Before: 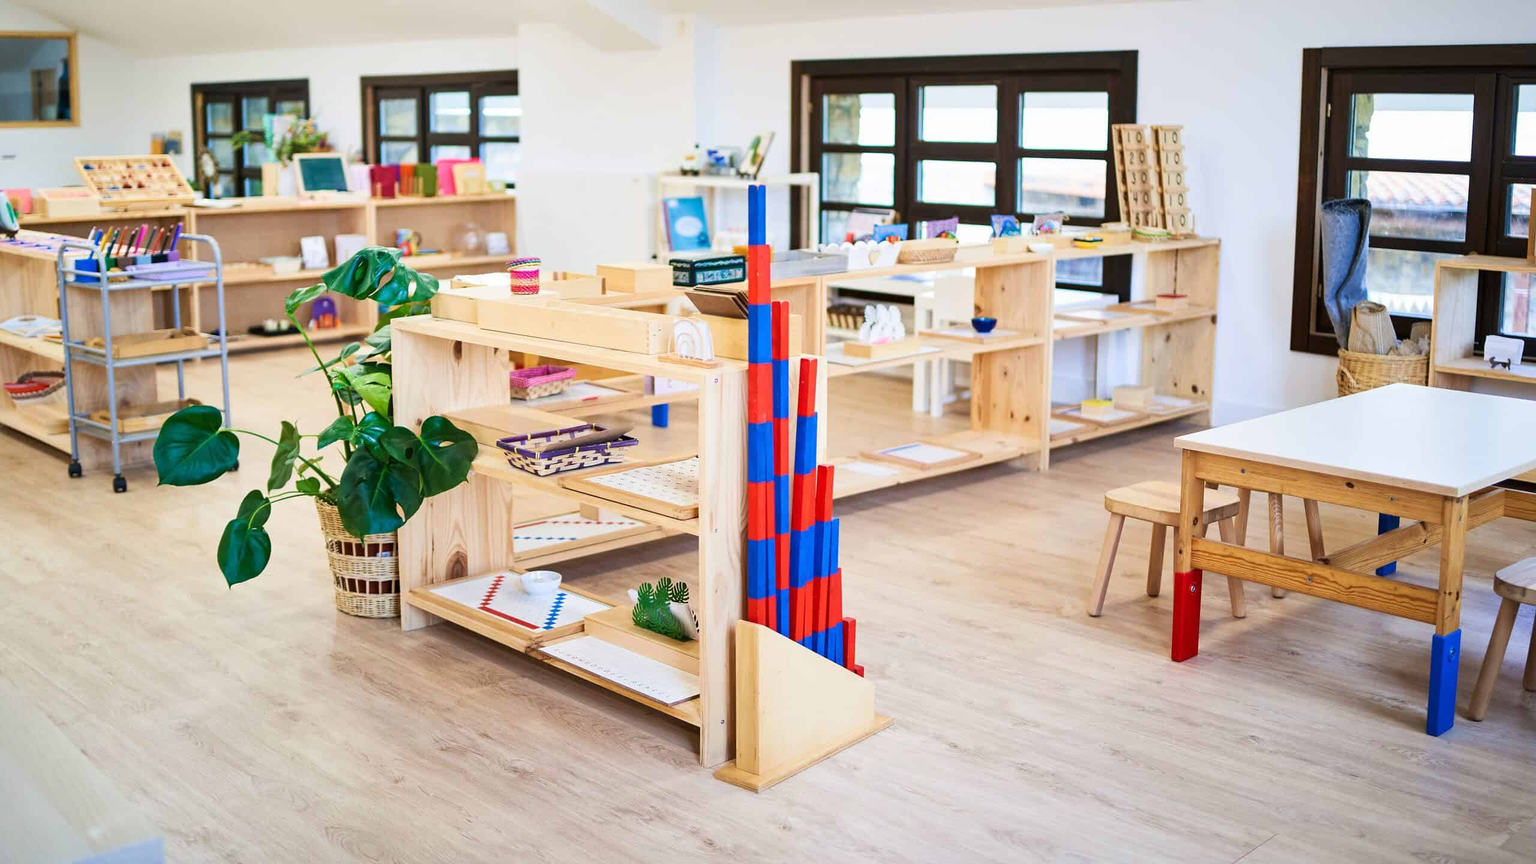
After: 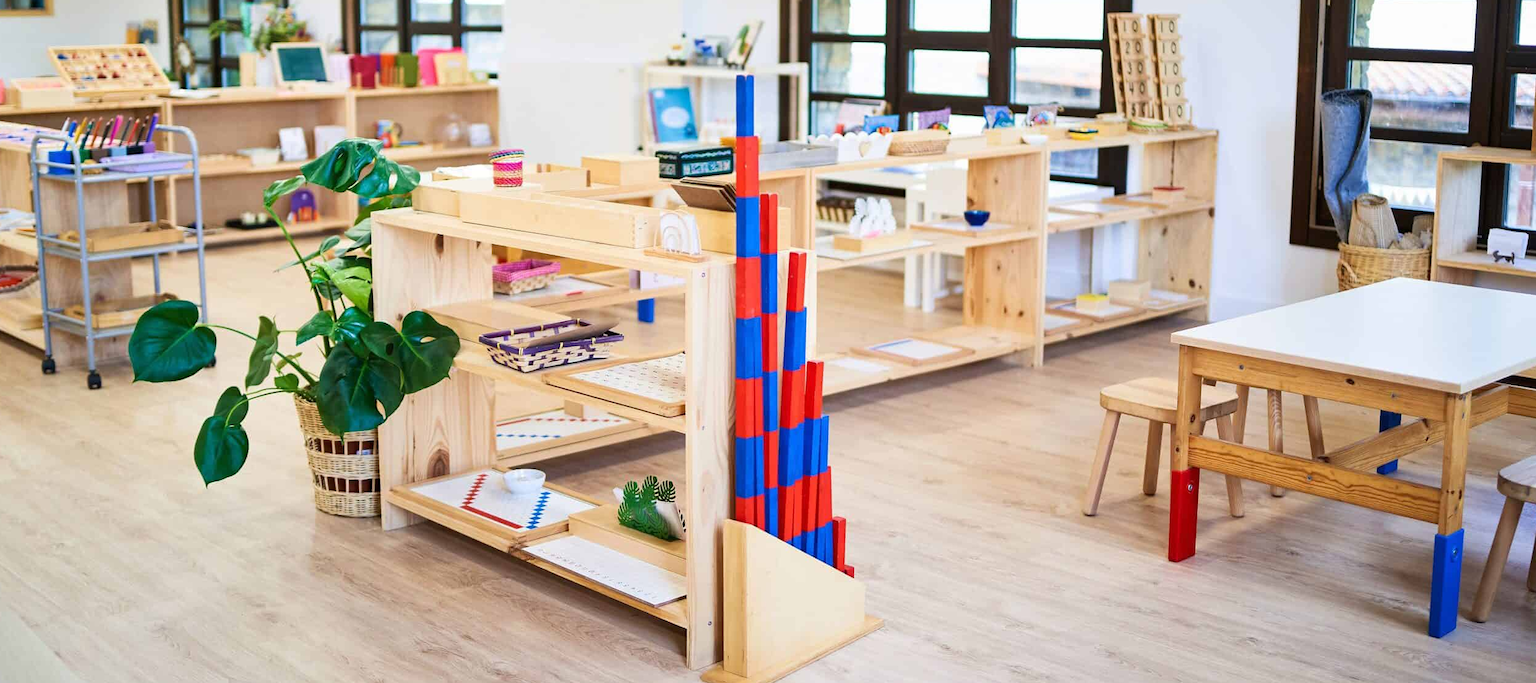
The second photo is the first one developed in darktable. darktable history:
crop and rotate: left 1.822%, top 12.944%, right 0.214%, bottom 9.61%
